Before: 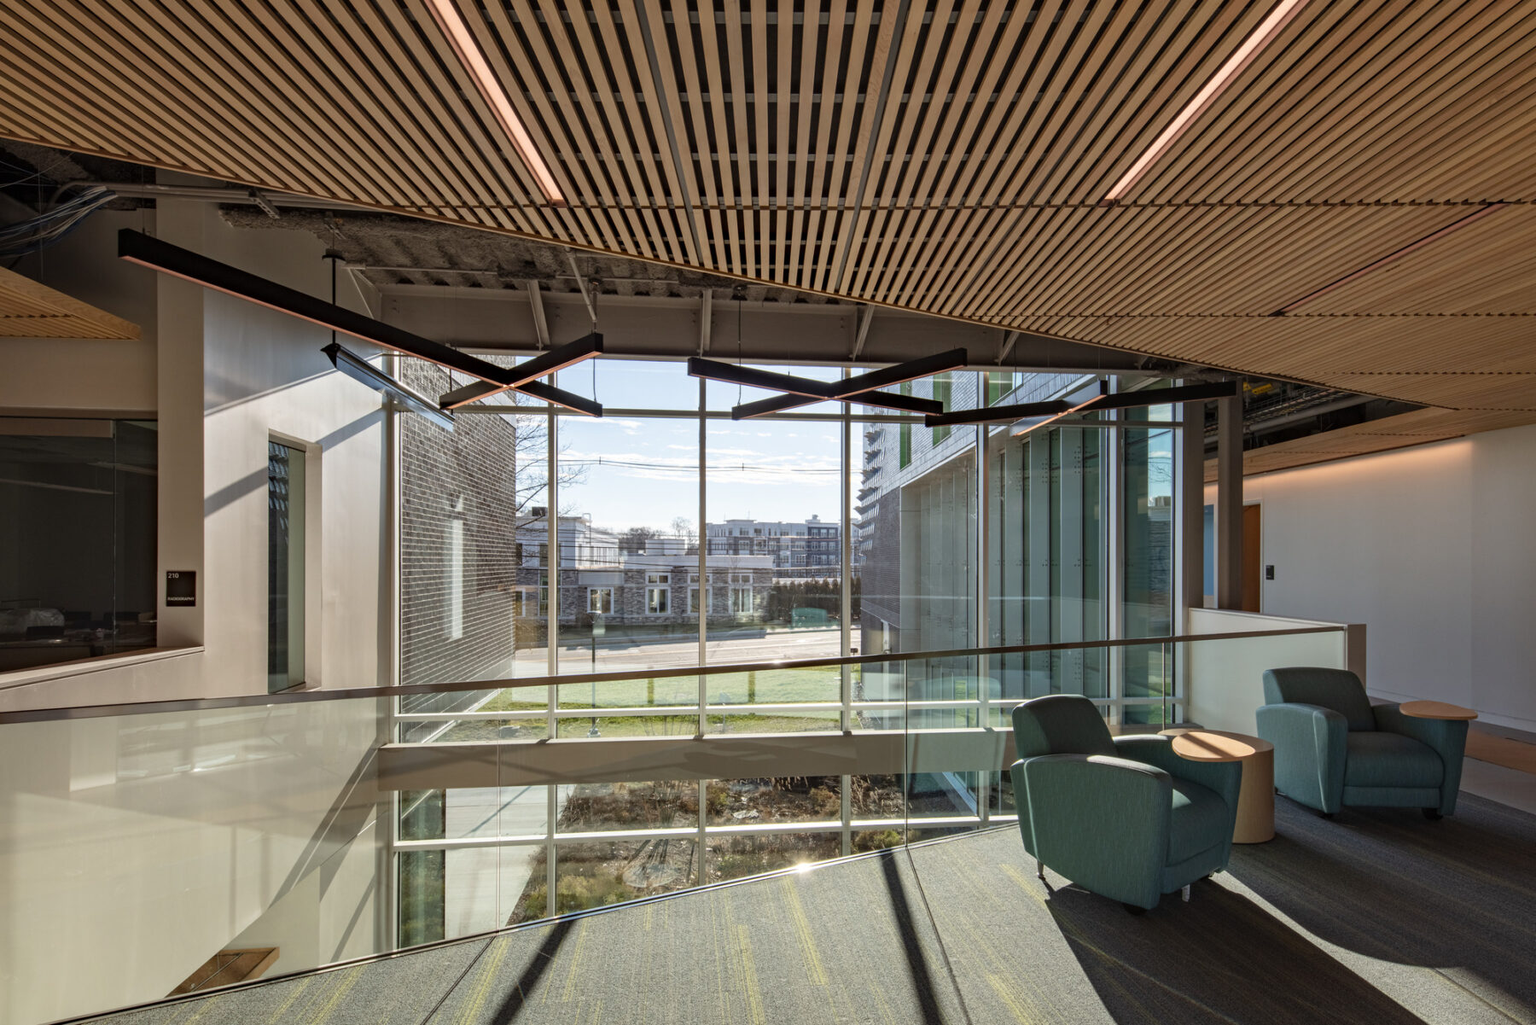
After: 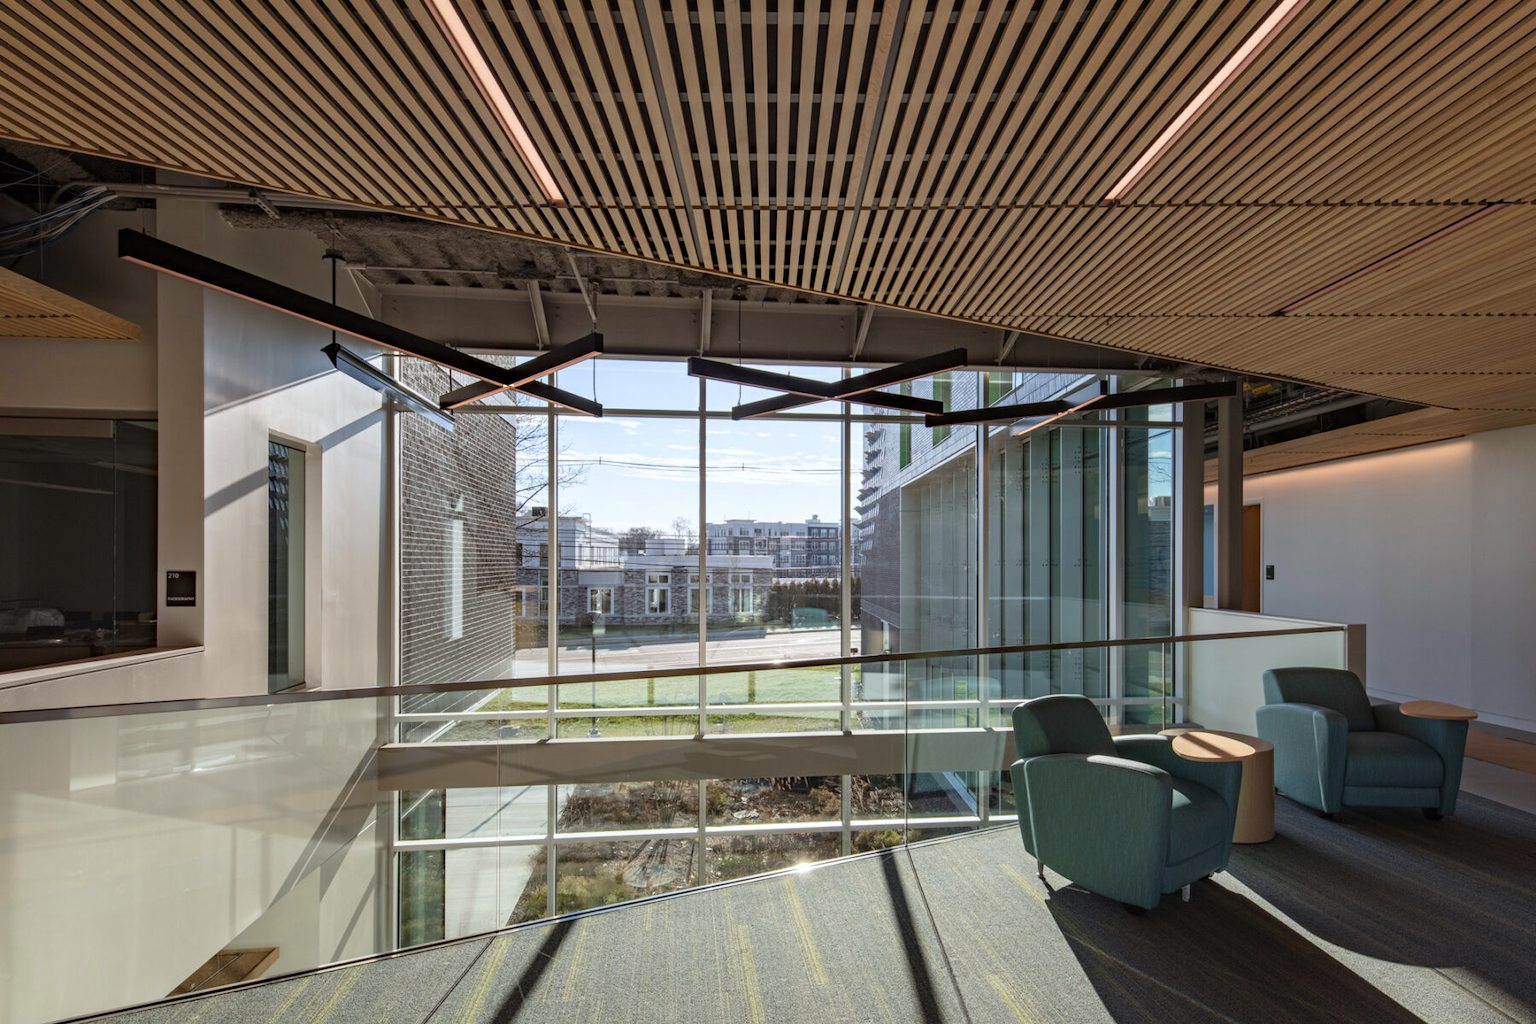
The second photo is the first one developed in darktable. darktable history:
shadows and highlights: radius 93.07, shadows -14.46, white point adjustment 0.23, highlights 31.48, compress 48.23%, highlights color adjustment 52.79%, soften with gaussian
white balance: red 0.98, blue 1.034
